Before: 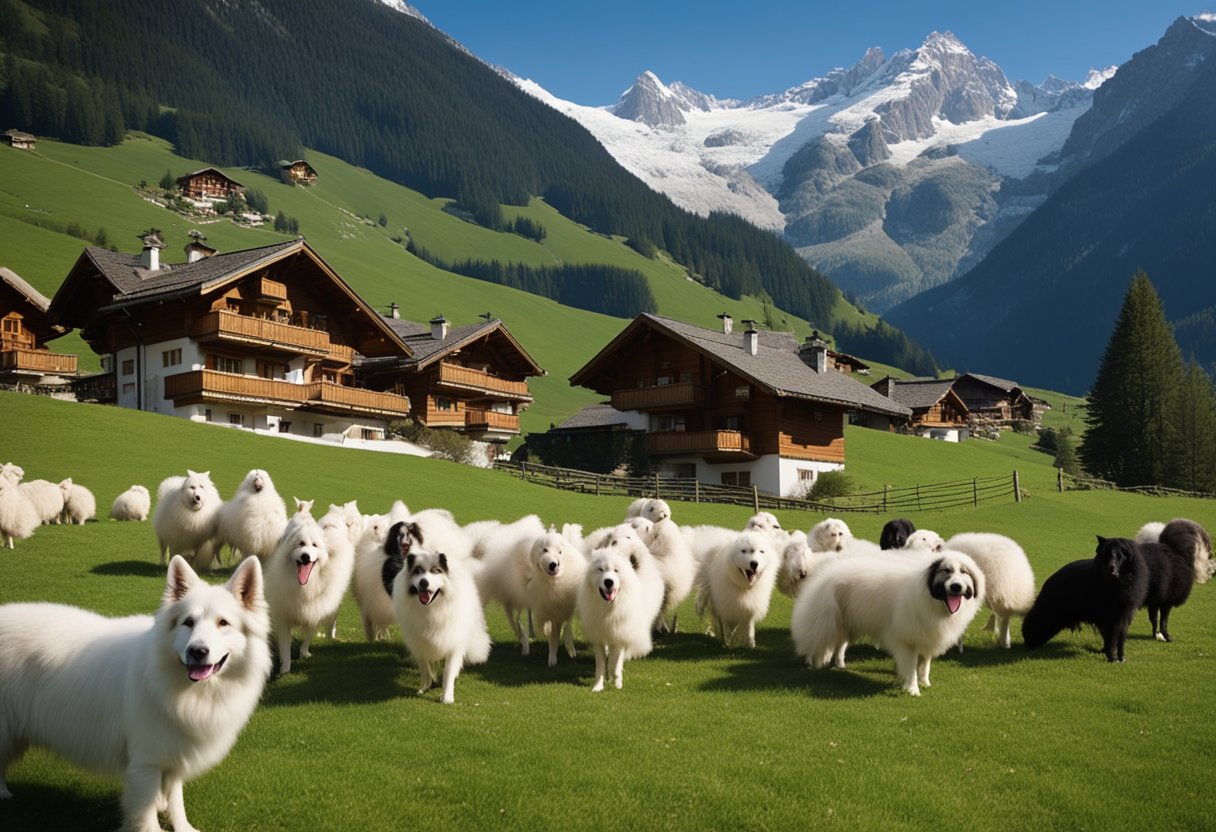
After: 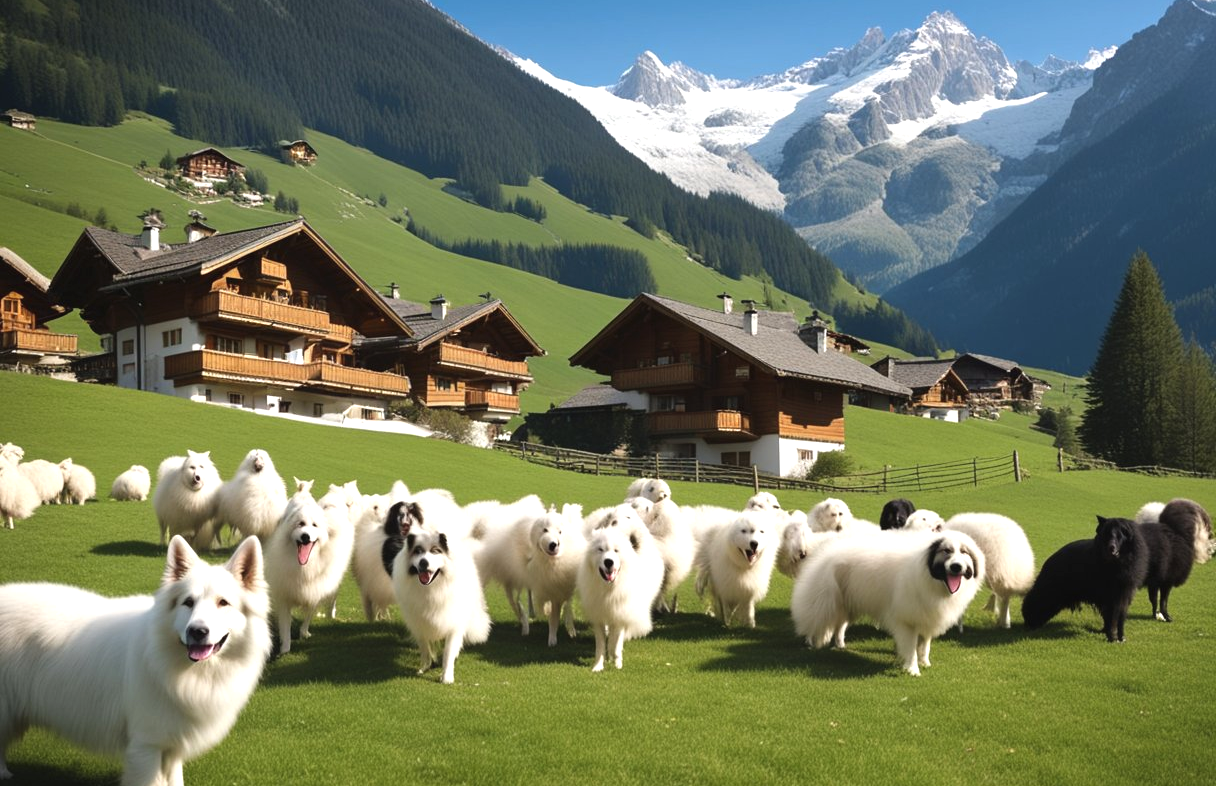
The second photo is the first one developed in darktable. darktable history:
crop and rotate: top 2.479%, bottom 3.018%
exposure: black level correction -0.002, exposure 0.54 EV, compensate highlight preservation false
color correction: saturation 0.98
